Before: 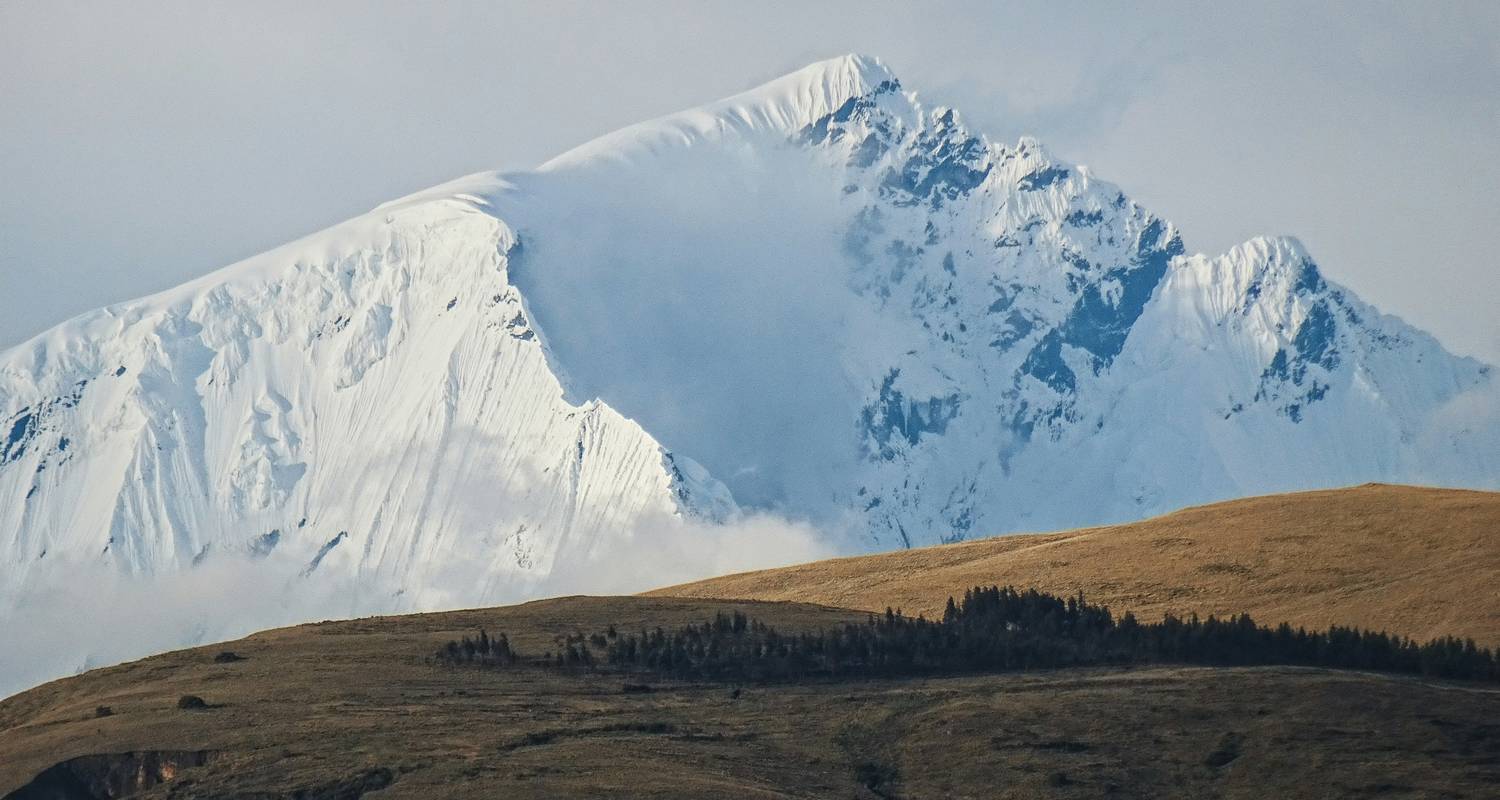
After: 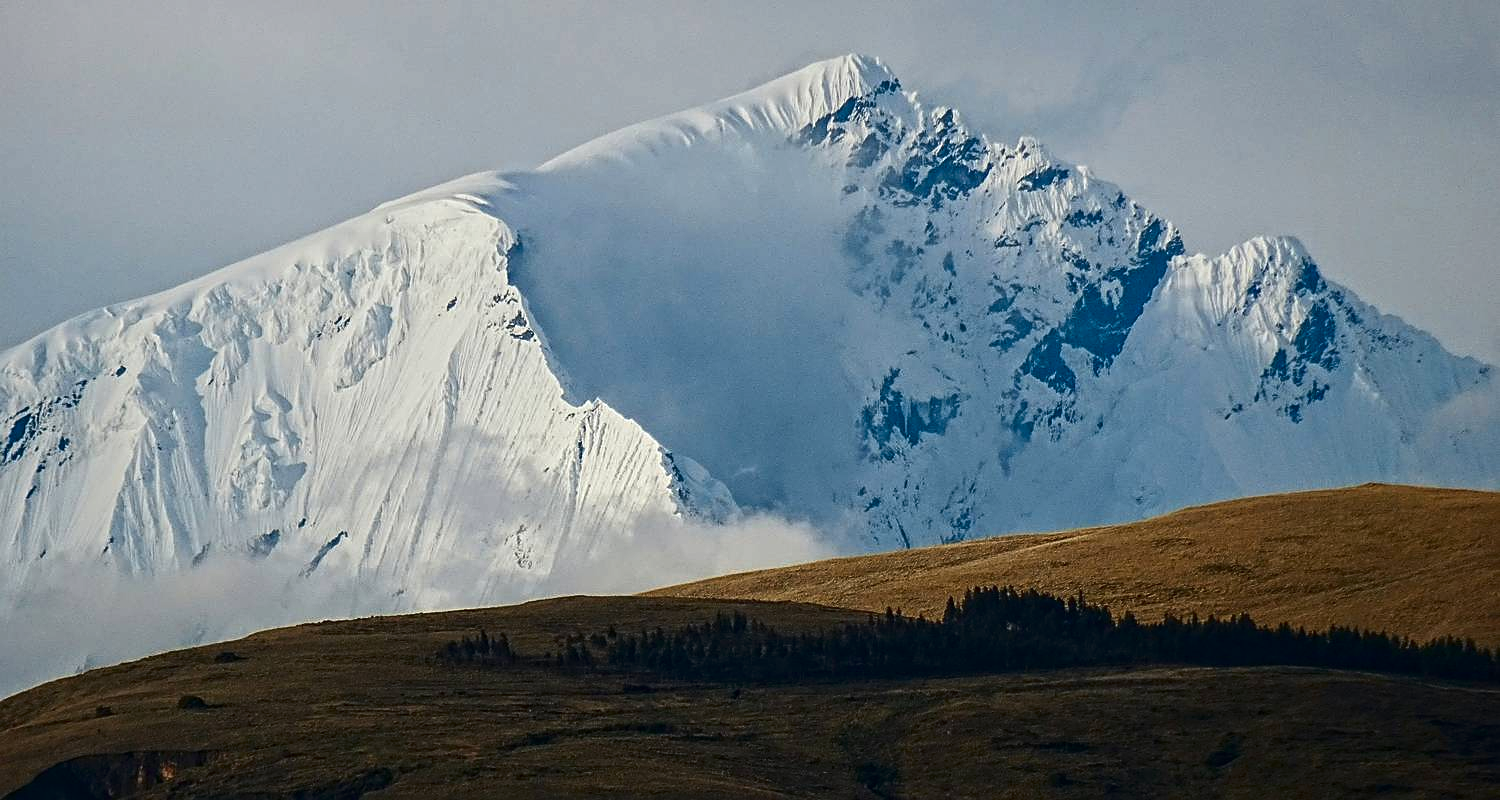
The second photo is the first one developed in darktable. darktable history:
contrast brightness saturation: contrast 0.099, brightness -0.264, saturation 0.141
sharpen: on, module defaults
